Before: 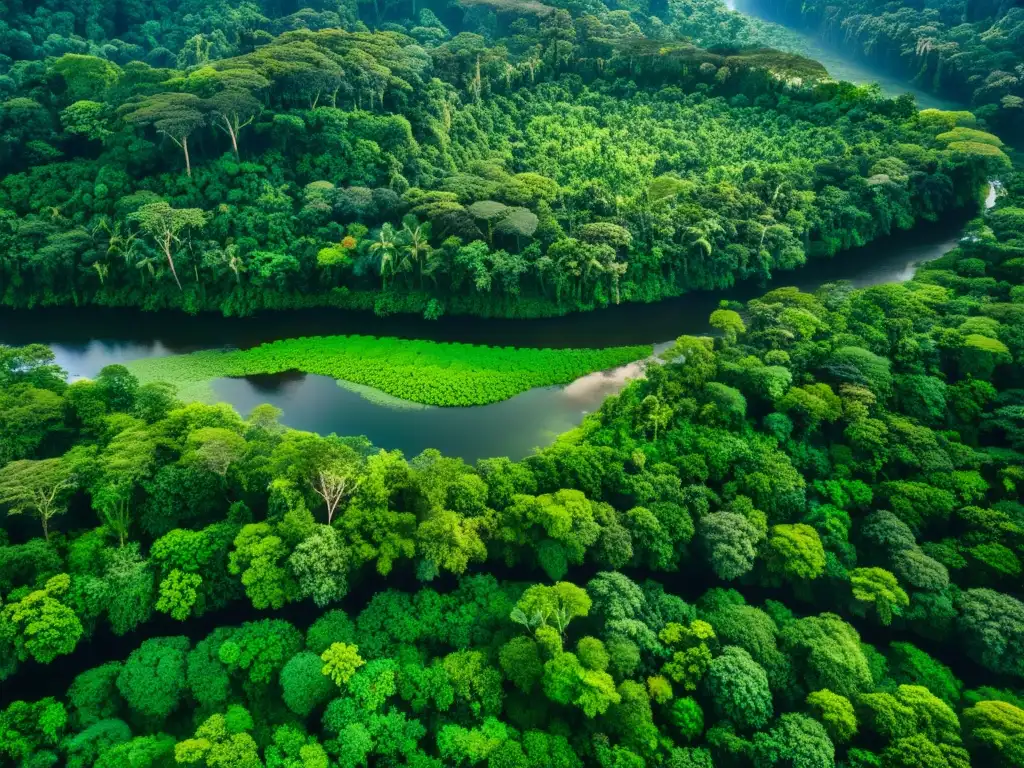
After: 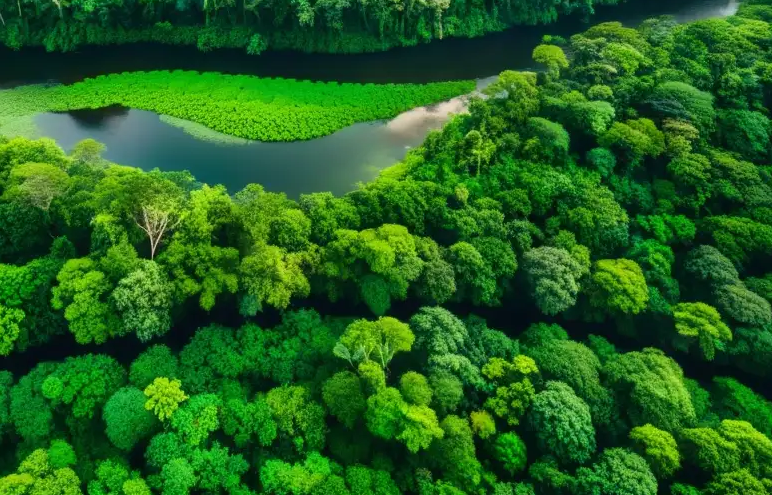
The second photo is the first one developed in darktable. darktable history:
crop and rotate: left 17.31%, top 34.6%, right 7.291%, bottom 0.837%
